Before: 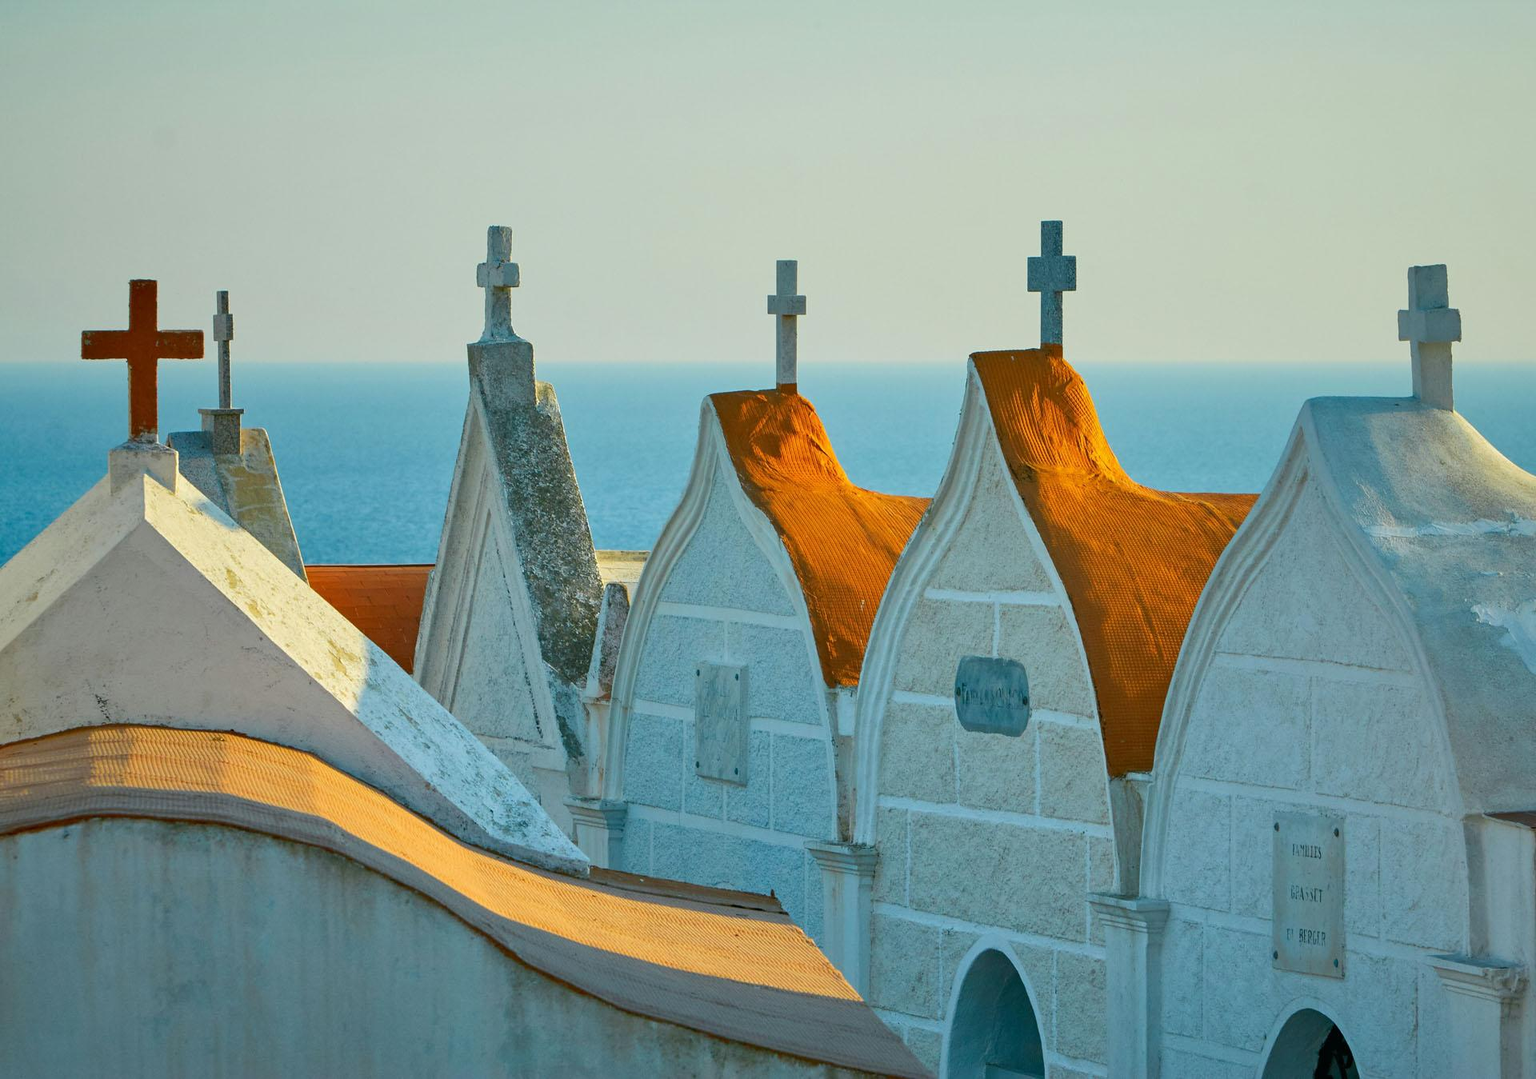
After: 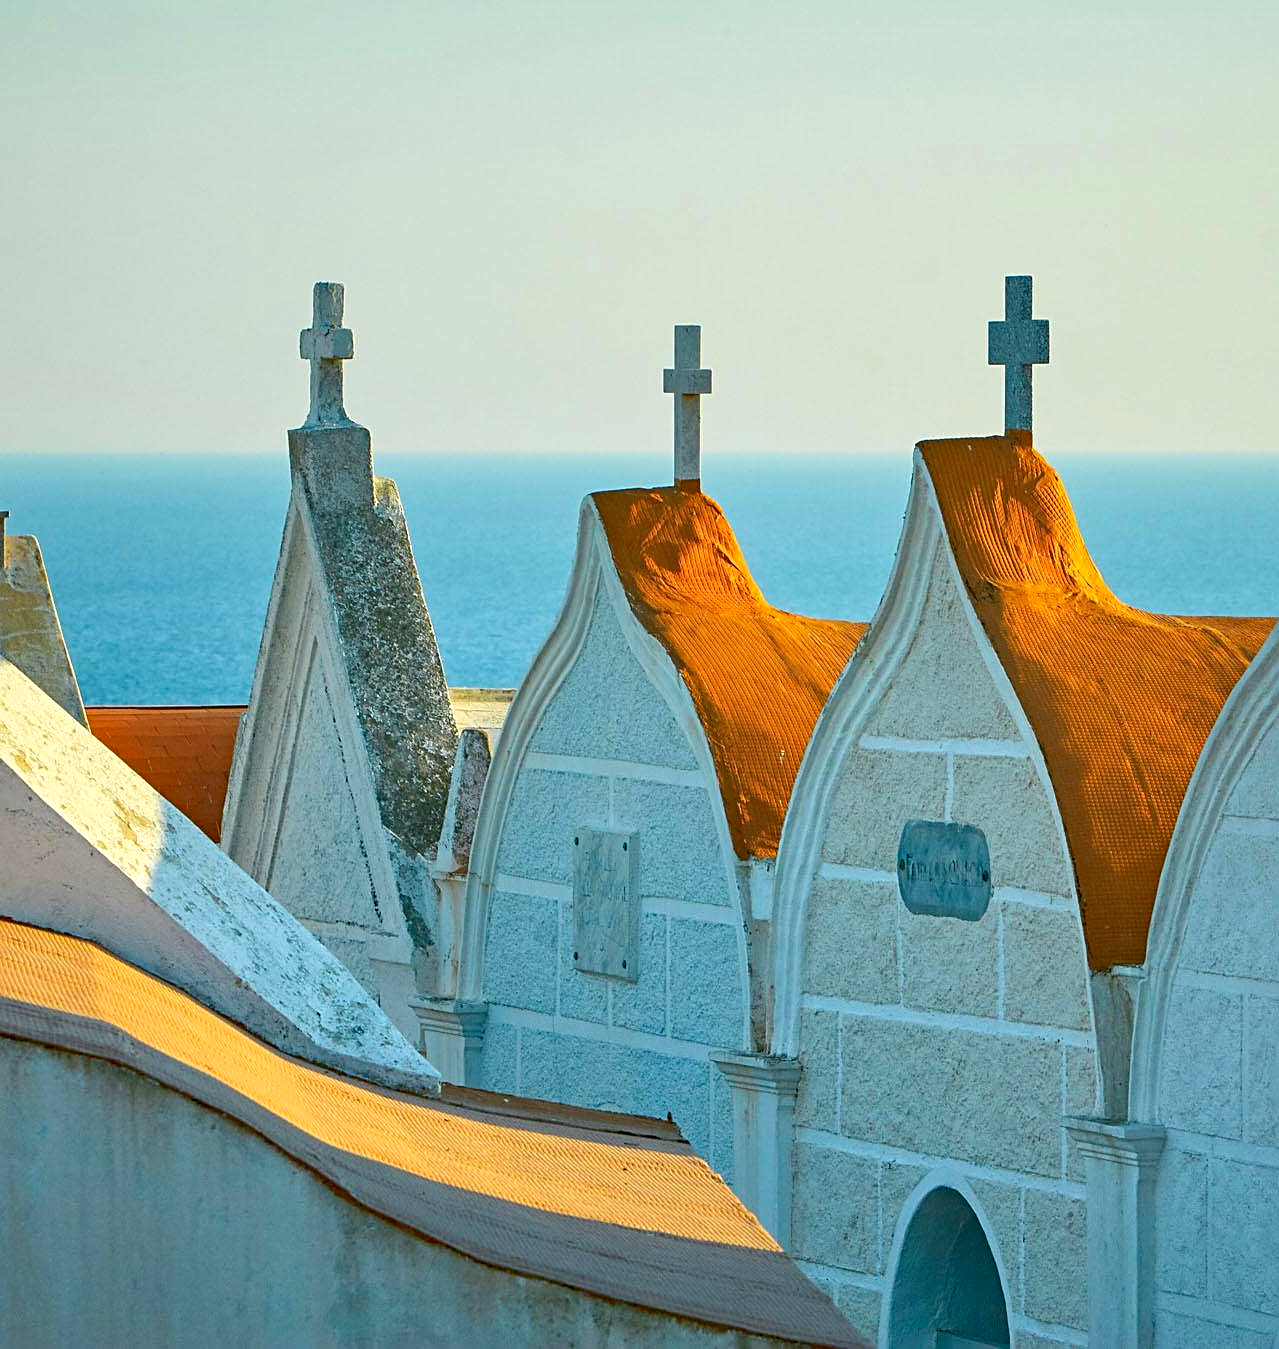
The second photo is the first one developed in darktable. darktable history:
crop: left 15.419%, right 17.914%
rotate and perspective: automatic cropping original format, crop left 0, crop top 0
white balance: emerald 1
exposure: black level correction 0, exposure 0.3 EV, compensate highlight preservation false
haze removal: compatibility mode true, adaptive false
sharpen: on, module defaults
